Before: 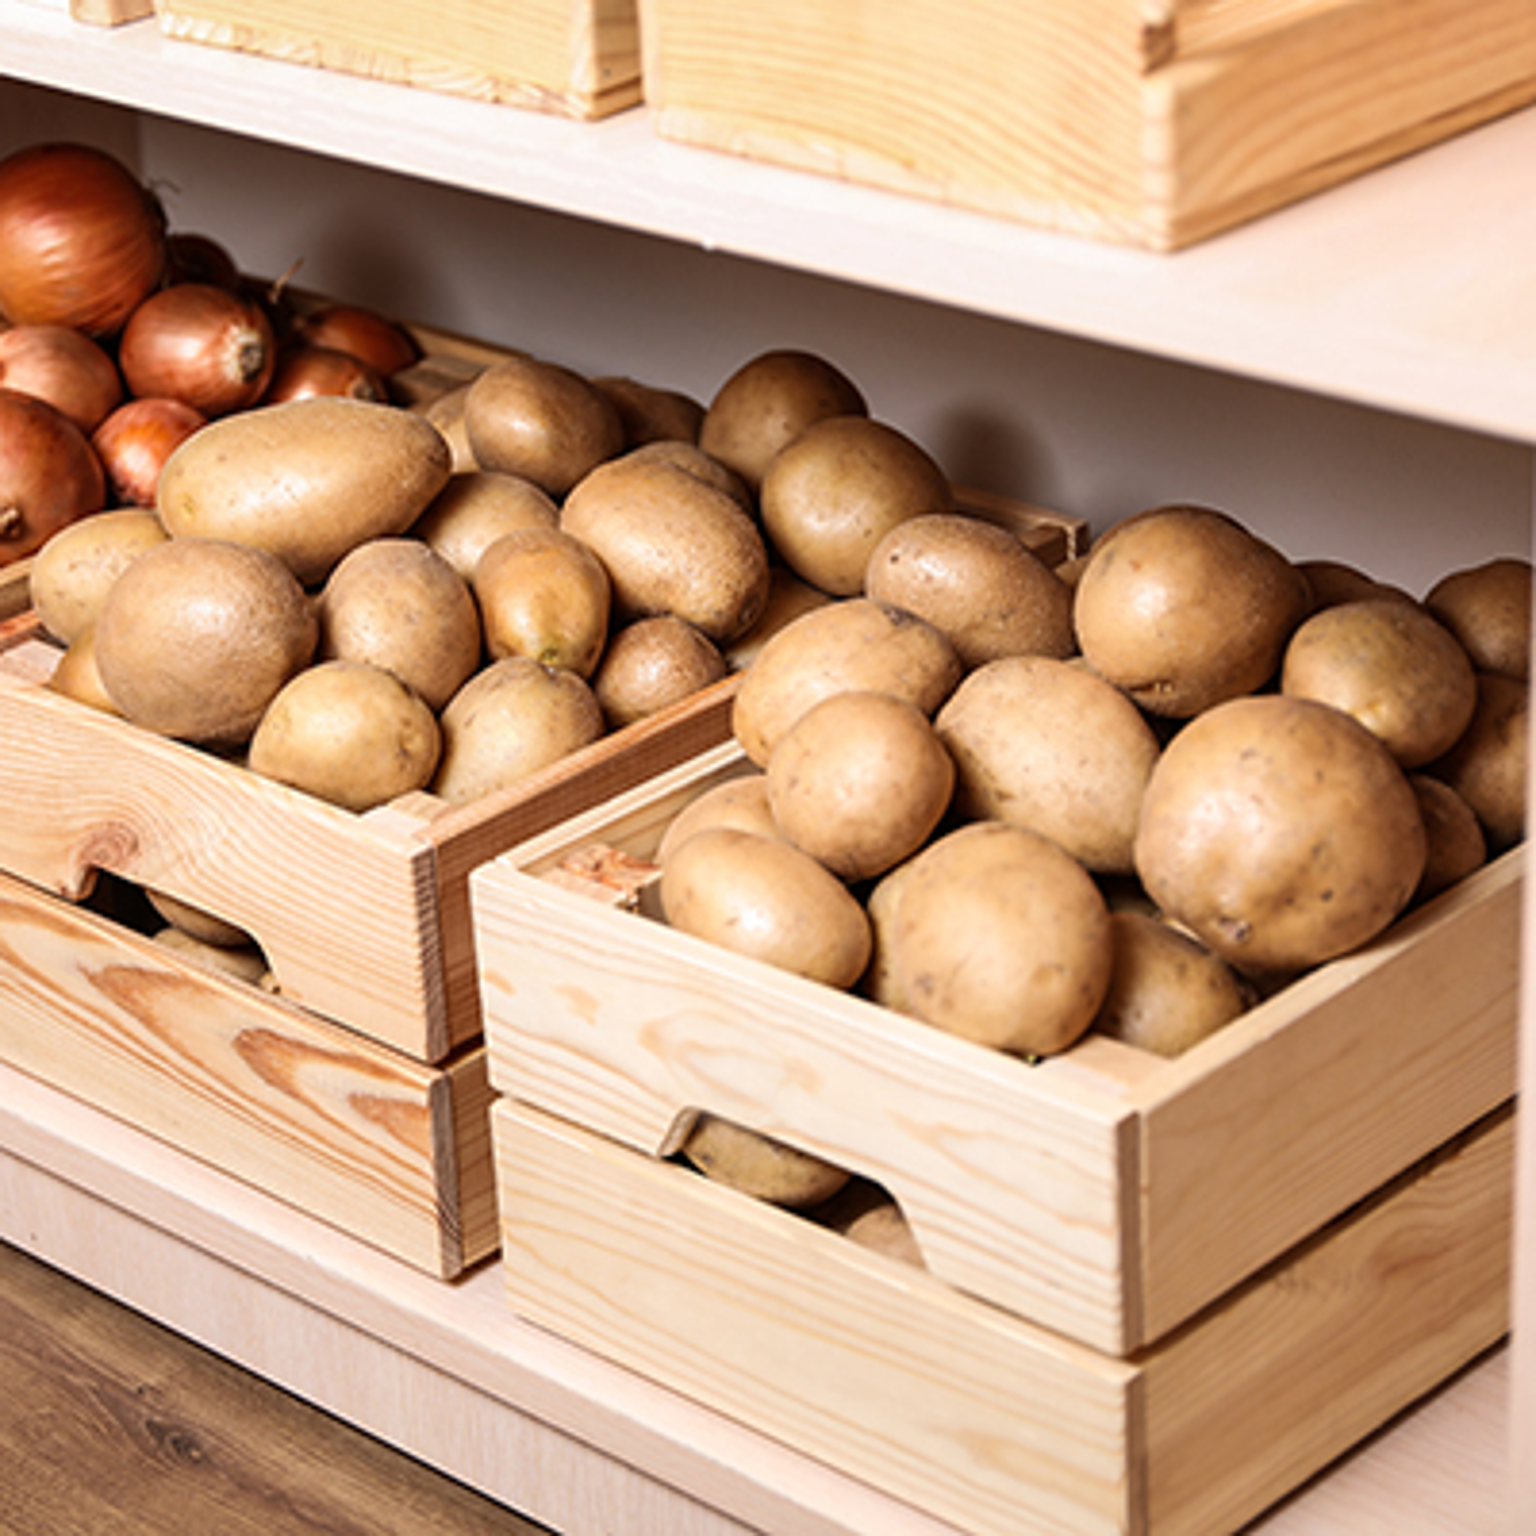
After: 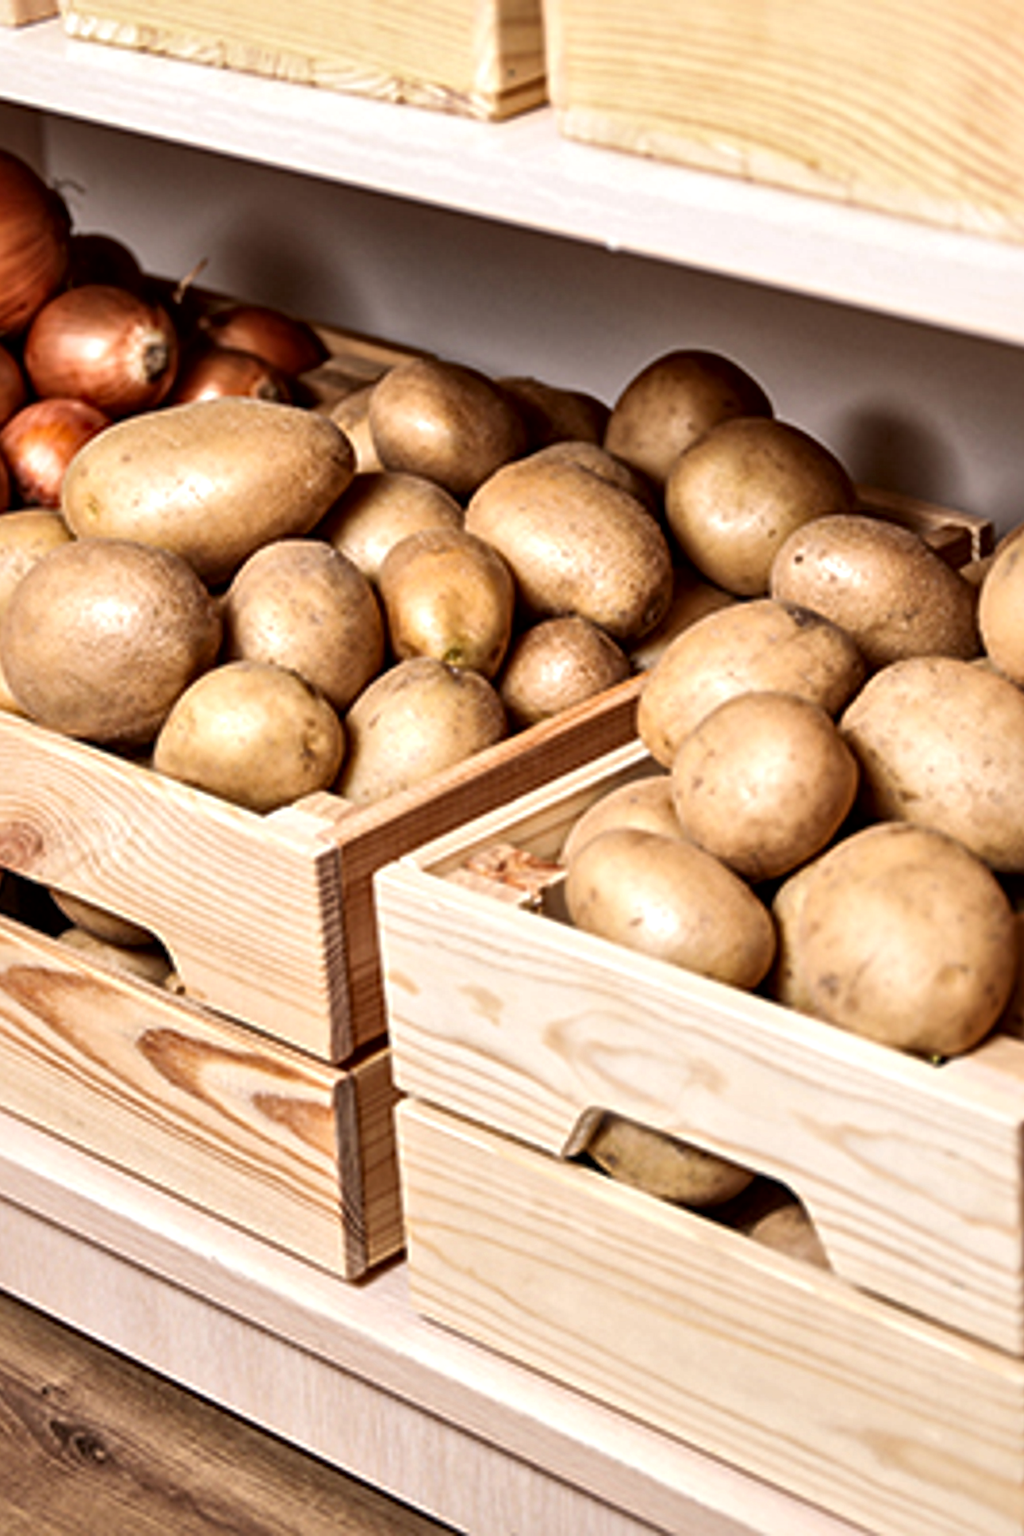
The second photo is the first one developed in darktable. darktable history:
local contrast: mode bilateral grid, contrast 70, coarseness 75, detail 180%, midtone range 0.2
crop and rotate: left 6.272%, right 27.043%
